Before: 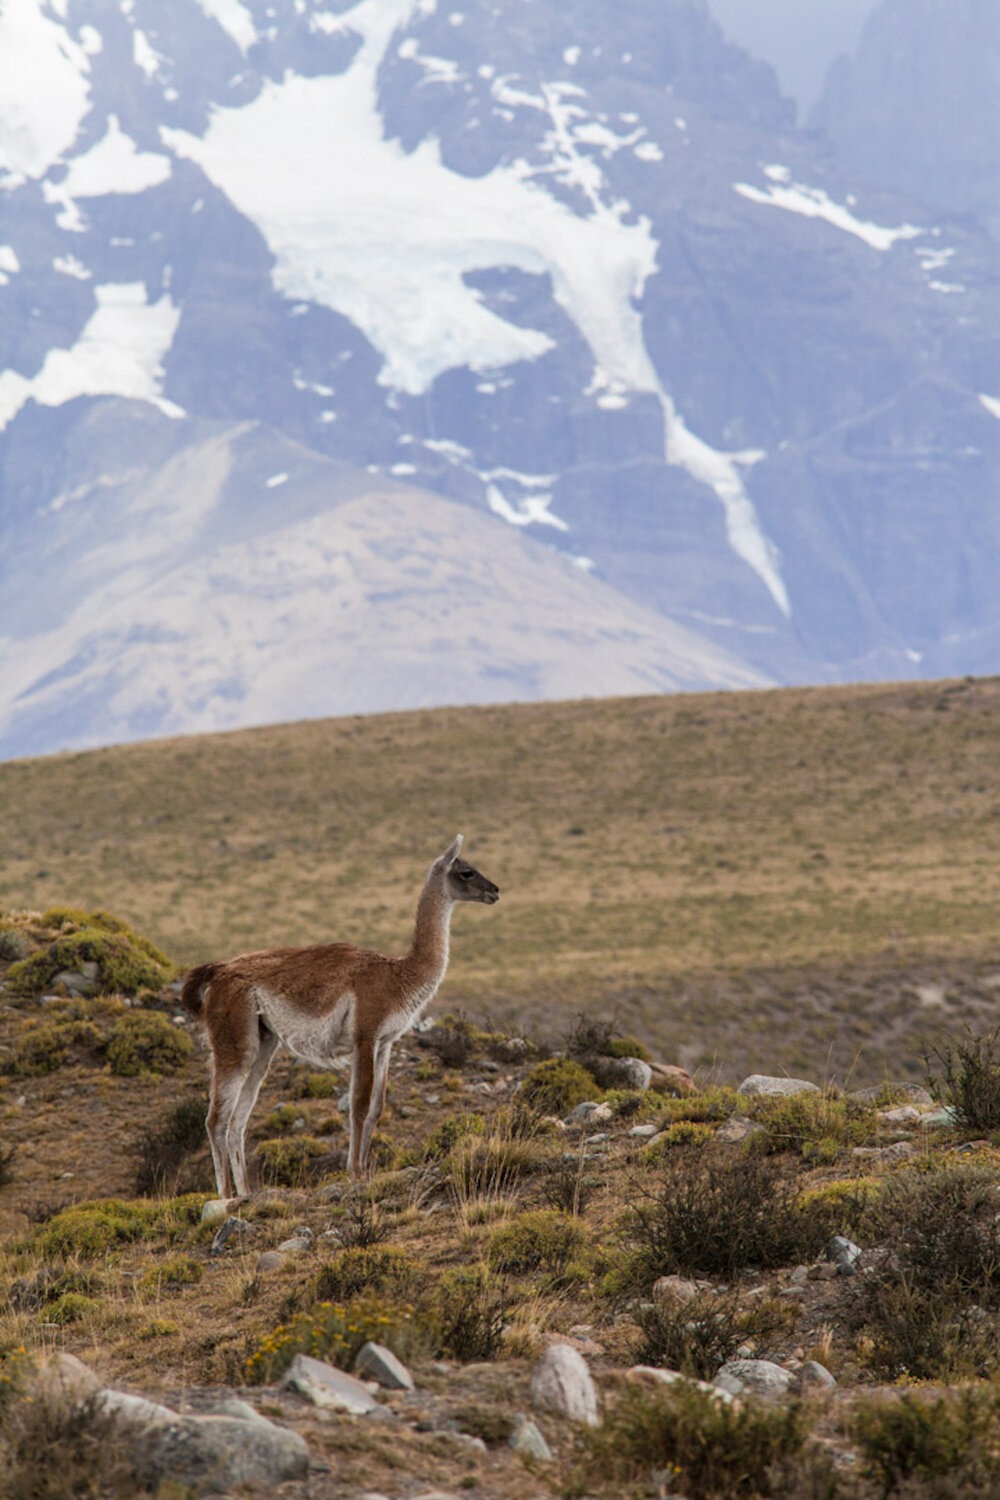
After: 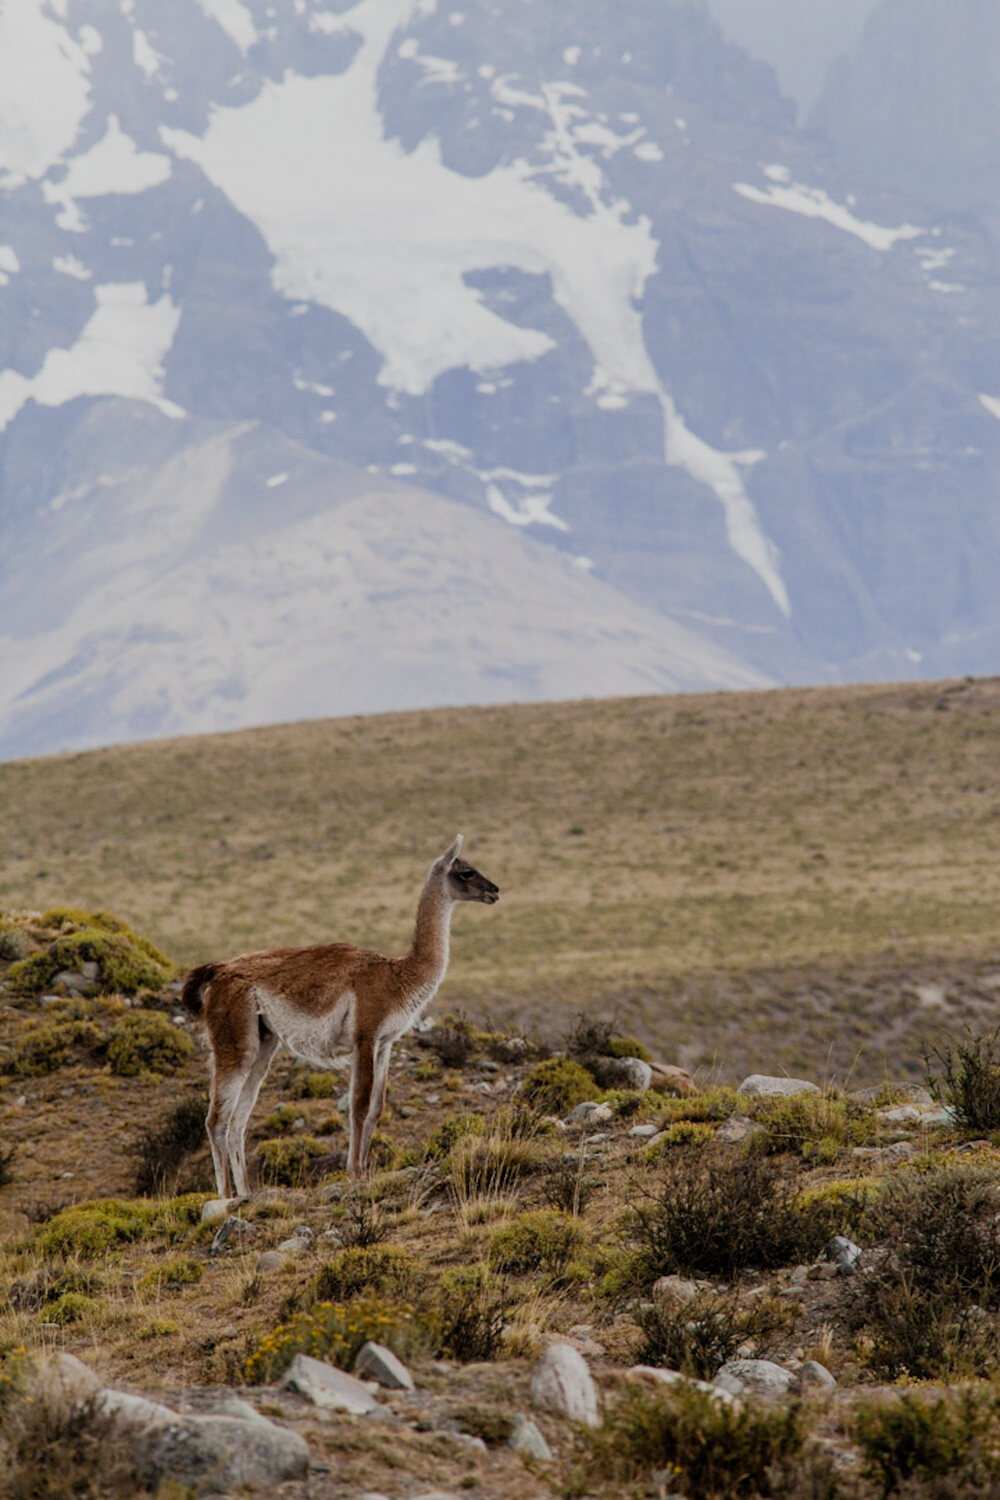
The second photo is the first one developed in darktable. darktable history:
filmic rgb: black relative exposure -7.65 EV, white relative exposure 4.56 EV, threshold 3.05 EV, hardness 3.61, preserve chrominance no, color science v5 (2021), enable highlight reconstruction true
